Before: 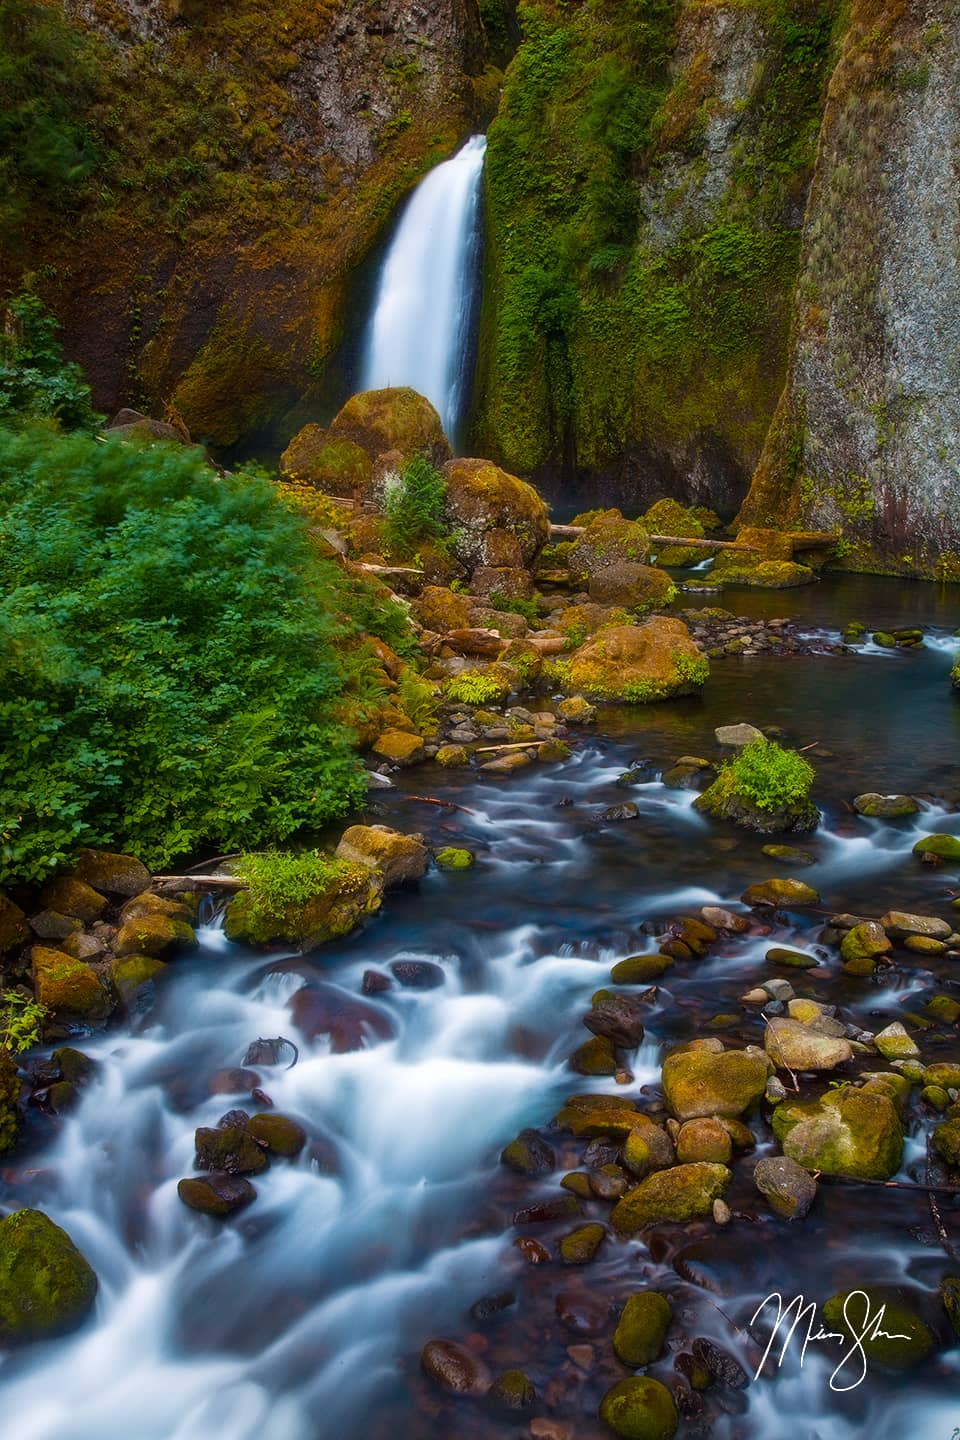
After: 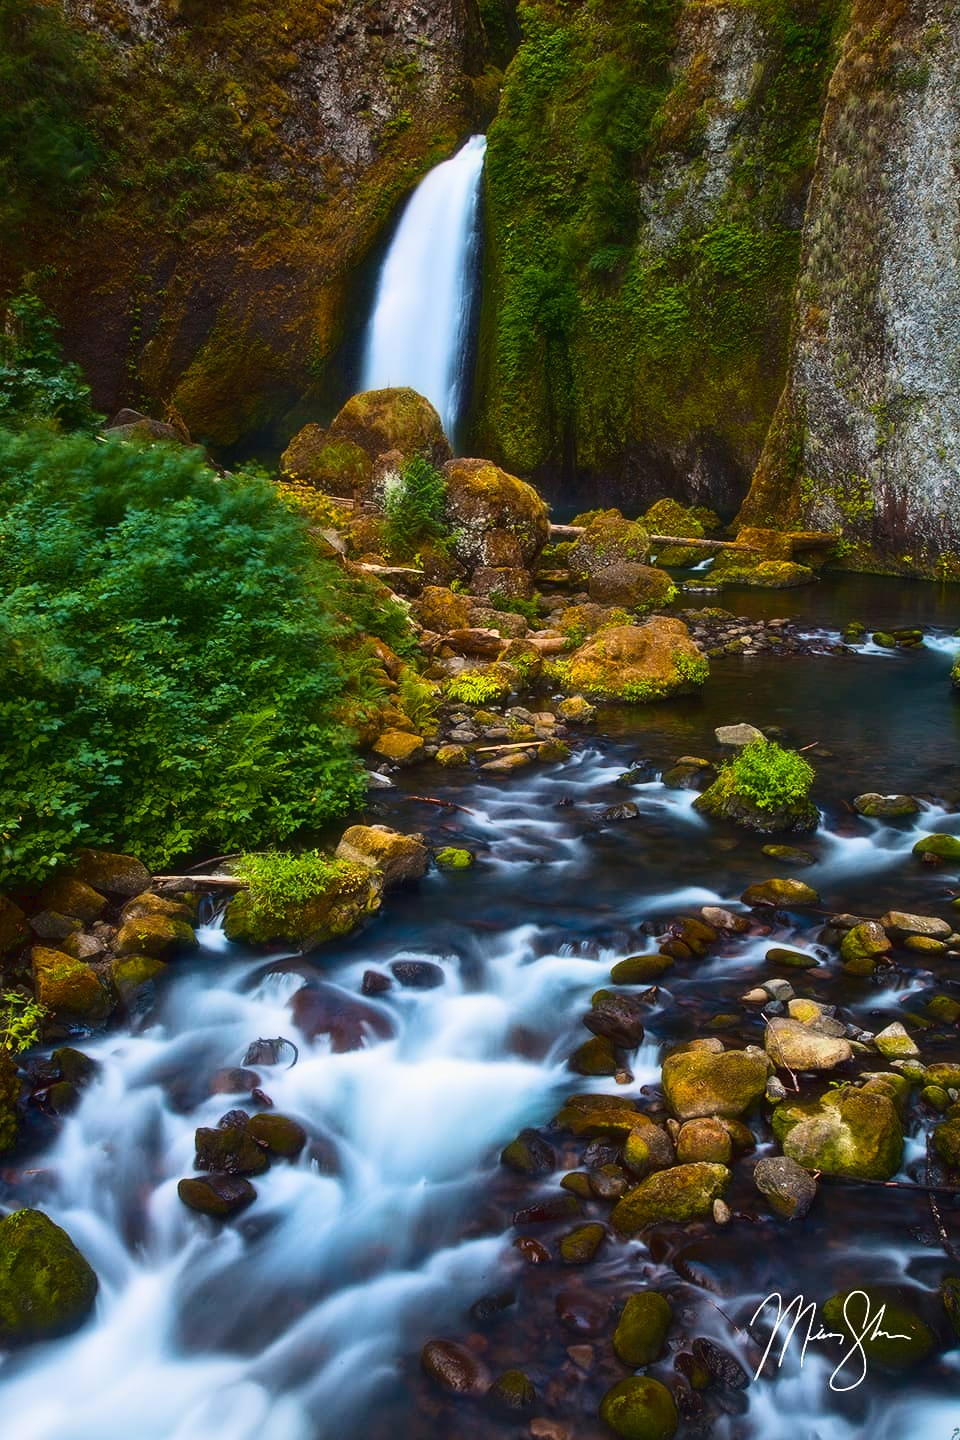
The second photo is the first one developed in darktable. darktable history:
tone curve: curves: ch0 [(0, 0.028) (0.037, 0.05) (0.123, 0.108) (0.19, 0.164) (0.269, 0.247) (0.475, 0.533) (0.595, 0.695) (0.718, 0.823) (0.855, 0.913) (1, 0.982)]; ch1 [(0, 0) (0.243, 0.245) (0.427, 0.41) (0.493, 0.481) (0.505, 0.502) (0.536, 0.545) (0.56, 0.582) (0.611, 0.644) (0.769, 0.807) (1, 1)]; ch2 [(0, 0) (0.249, 0.216) (0.349, 0.321) (0.424, 0.442) (0.476, 0.483) (0.498, 0.499) (0.517, 0.519) (0.532, 0.55) (0.569, 0.608) (0.614, 0.661) (0.706, 0.75) (0.808, 0.809) (0.991, 0.968)]
